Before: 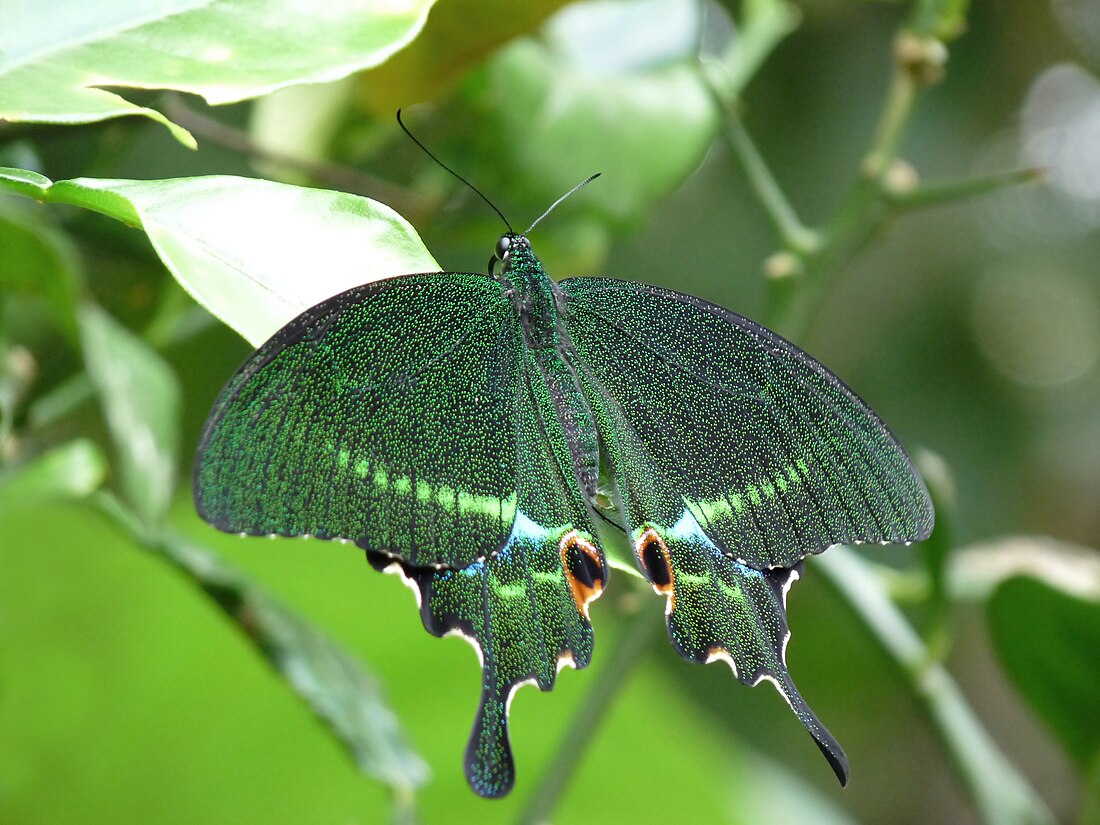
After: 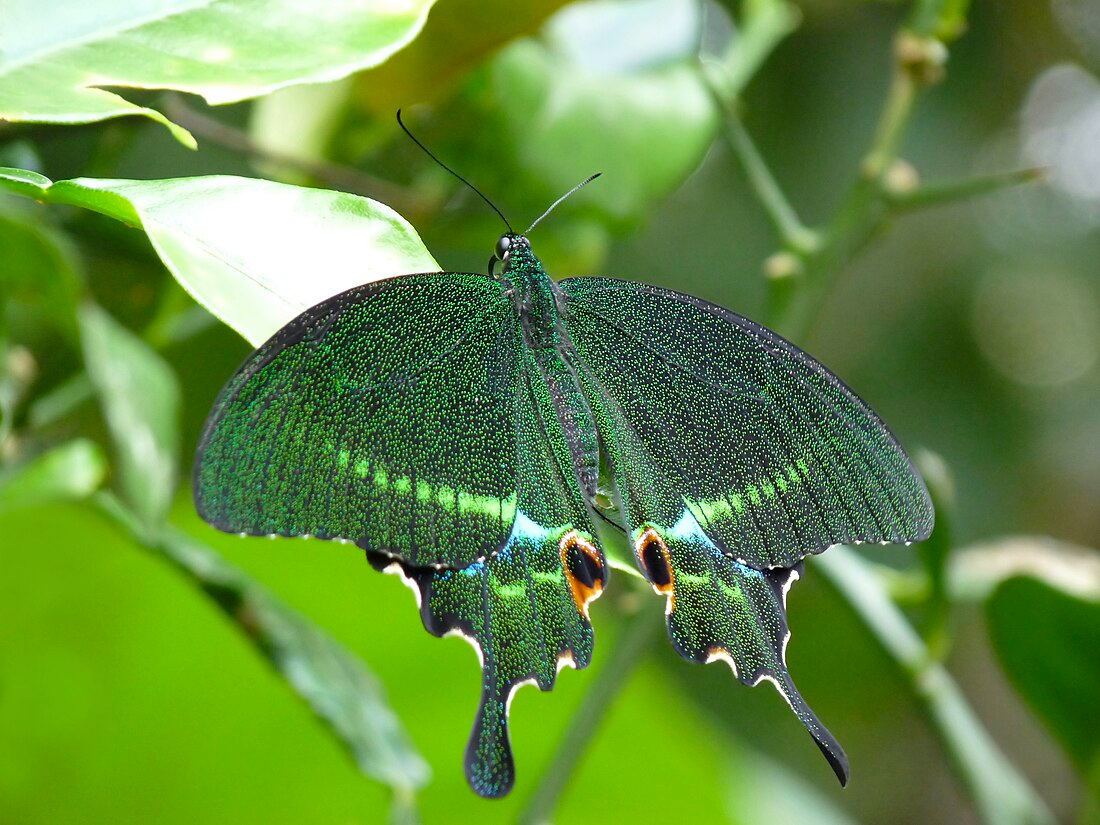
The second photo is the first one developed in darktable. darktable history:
color balance rgb: perceptual saturation grading › global saturation 19.536%
